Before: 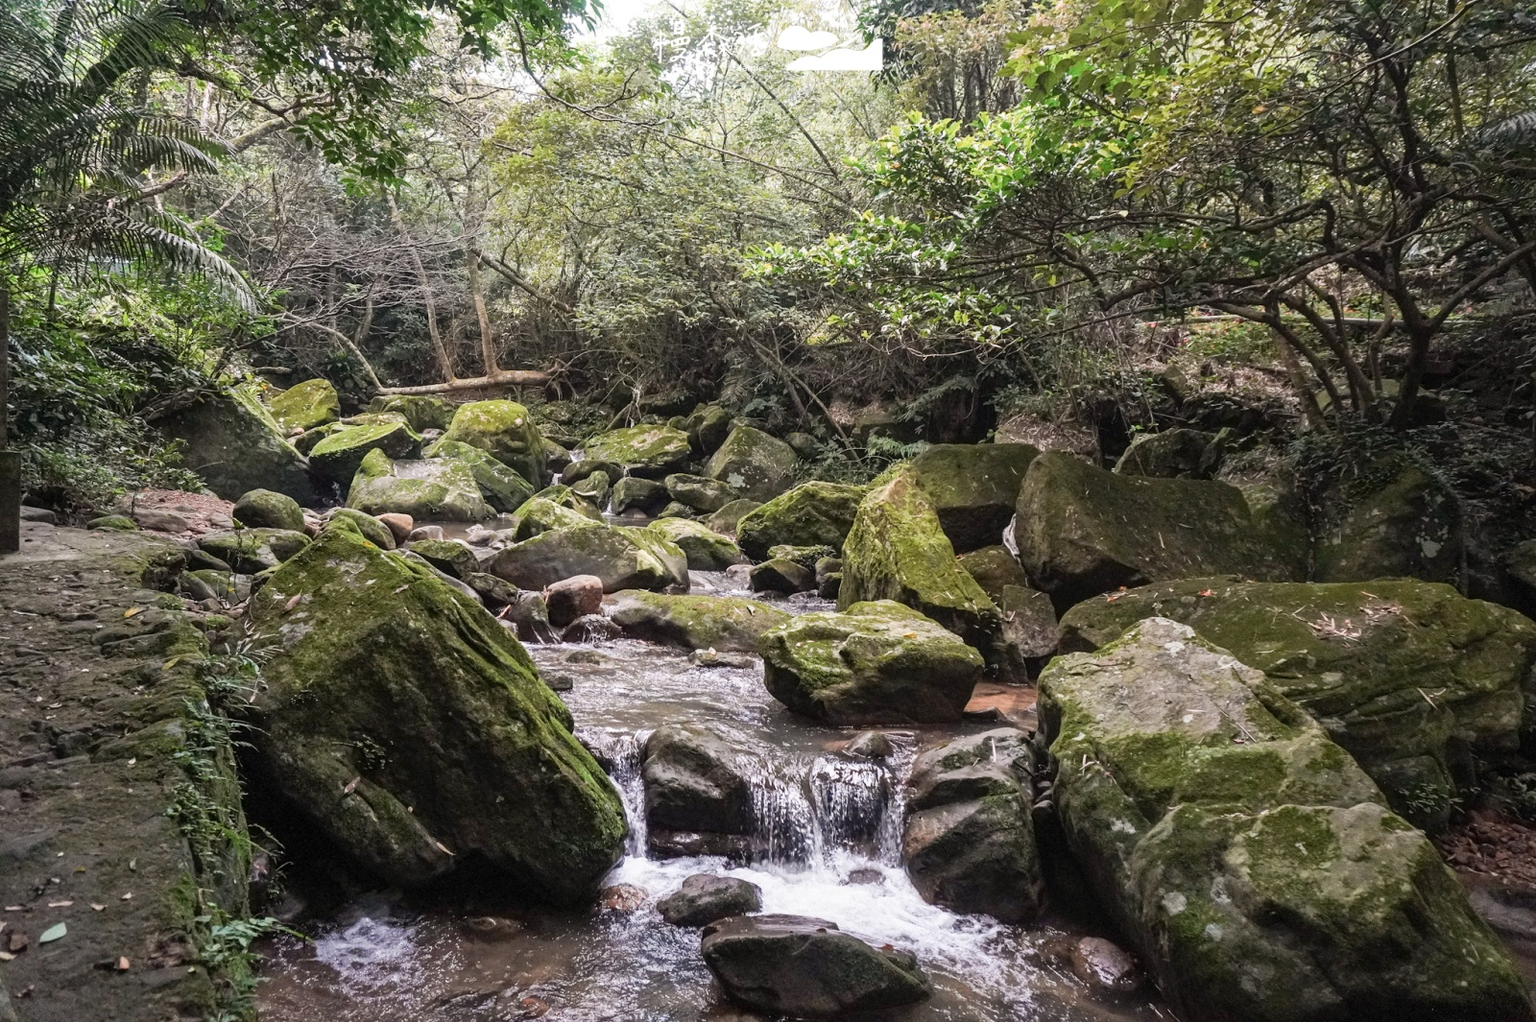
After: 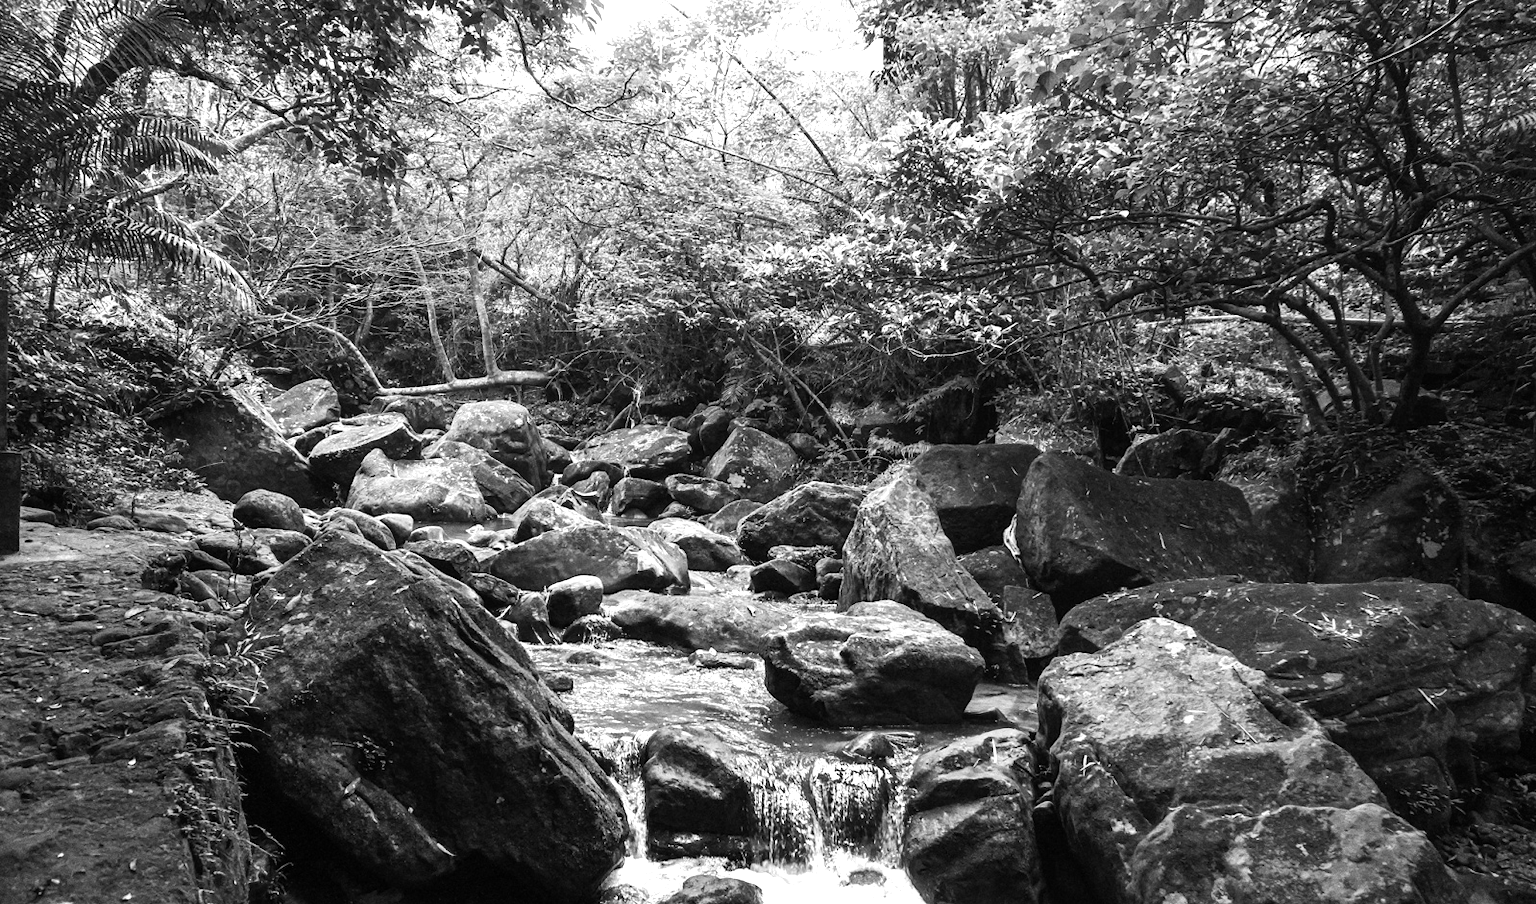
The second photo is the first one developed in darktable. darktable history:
crop and rotate: top 0%, bottom 11.49%
monochrome: on, module defaults
color correction: highlights a* -1.43, highlights b* 10.12, shadows a* 0.395, shadows b* 19.35
tone equalizer: -8 EV -0.75 EV, -7 EV -0.7 EV, -6 EV -0.6 EV, -5 EV -0.4 EV, -3 EV 0.4 EV, -2 EV 0.6 EV, -1 EV 0.7 EV, +0 EV 0.75 EV, edges refinement/feathering 500, mask exposure compensation -1.57 EV, preserve details no
